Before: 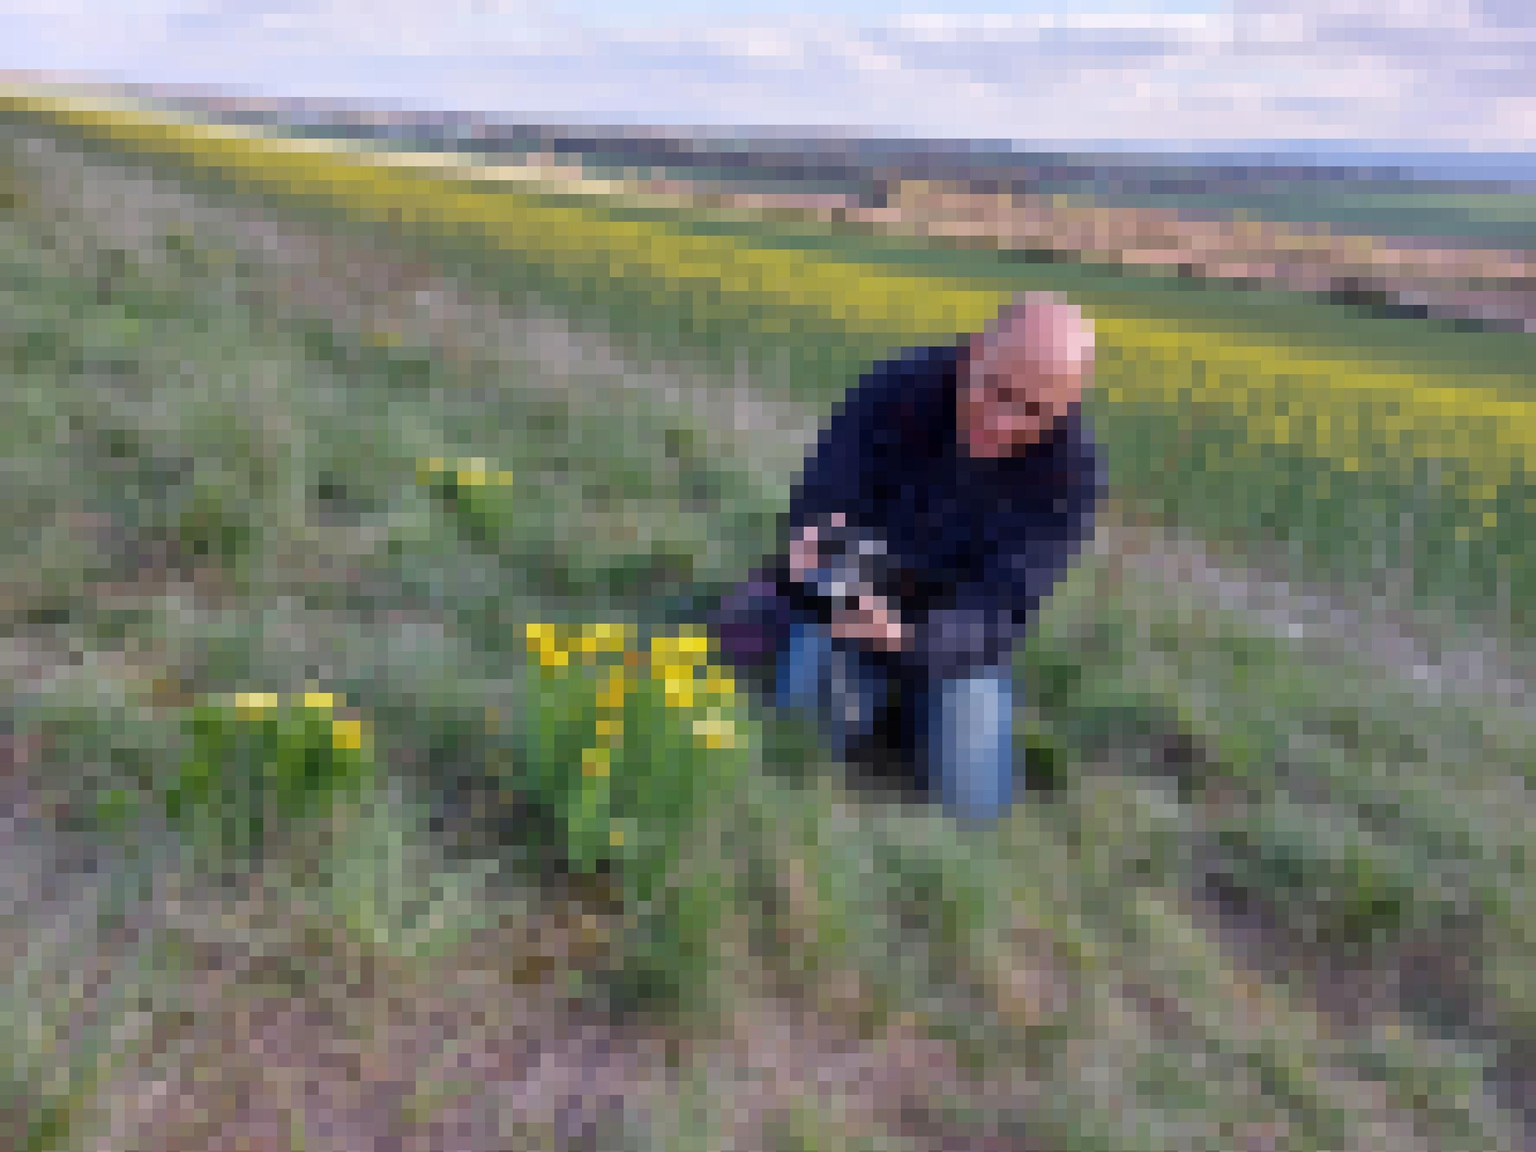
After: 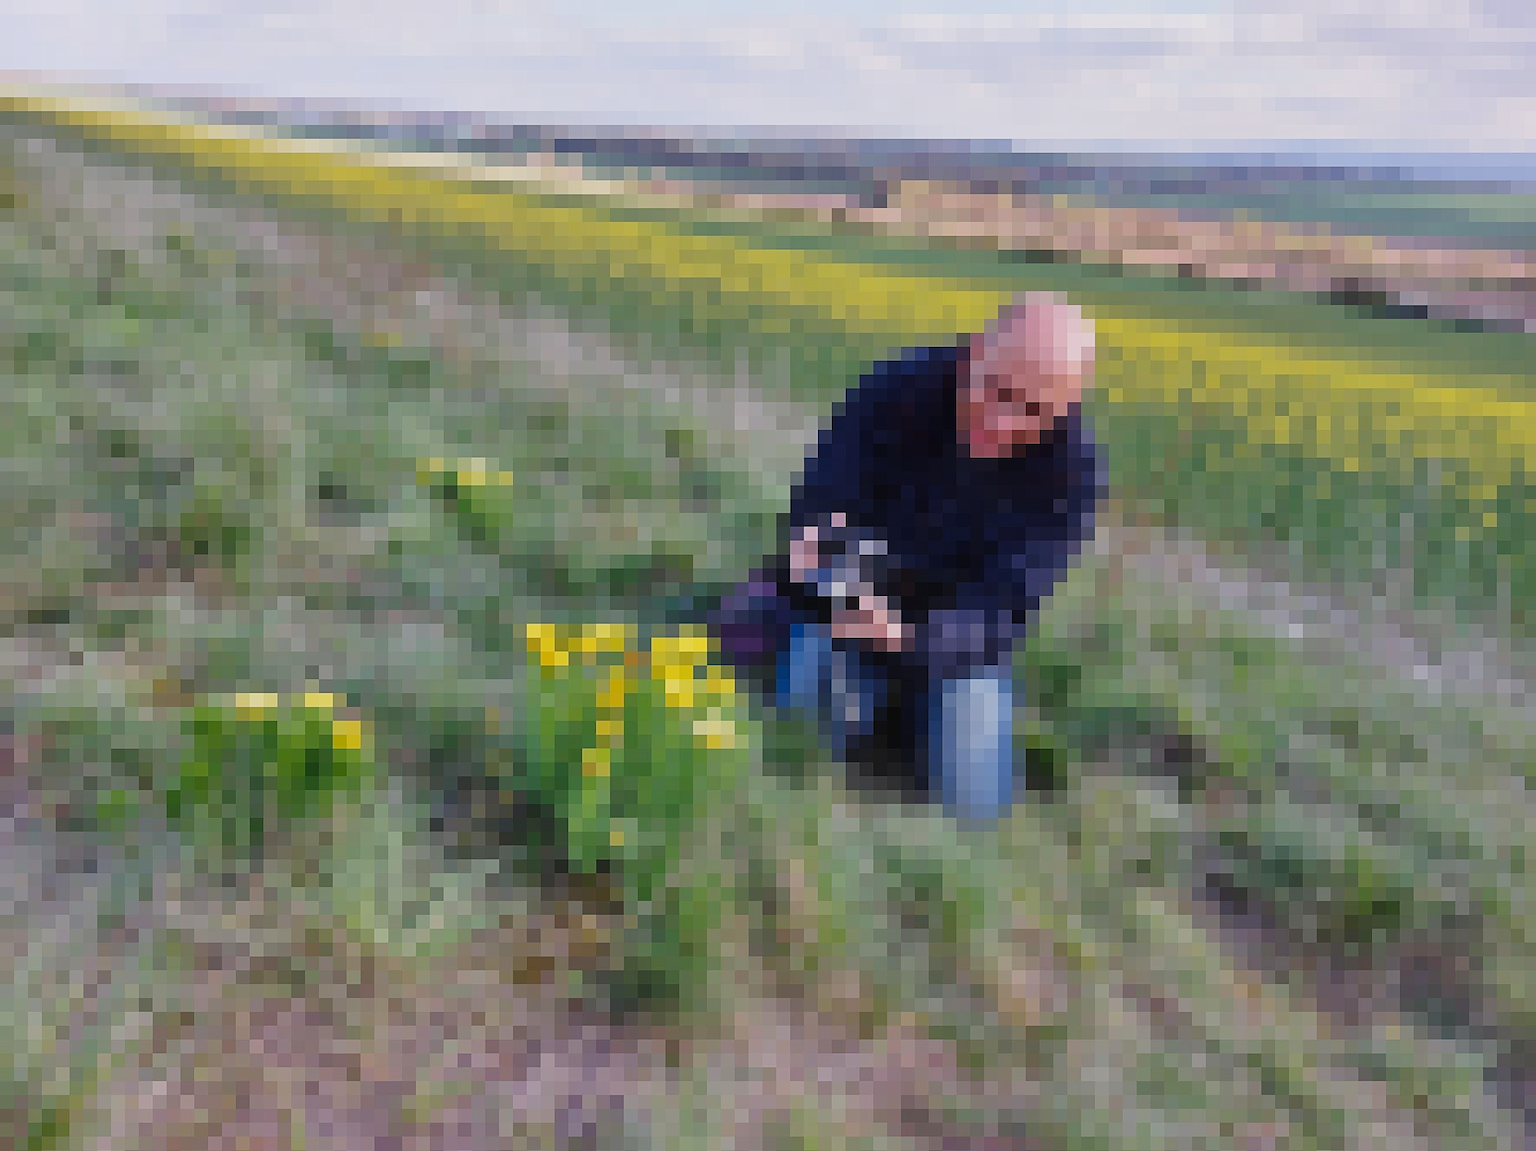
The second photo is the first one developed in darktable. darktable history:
tone curve: curves: ch0 [(0, 0.023) (0.184, 0.168) (0.491, 0.519) (0.748, 0.765) (1, 0.919)]; ch1 [(0, 0) (0.179, 0.173) (0.322, 0.32) (0.424, 0.424) (0.496, 0.501) (0.563, 0.586) (0.761, 0.803) (1, 1)]; ch2 [(0, 0) (0.434, 0.447) (0.483, 0.487) (0.557, 0.541) (0.697, 0.68) (1, 1)], preserve colors none
sharpen: on, module defaults
